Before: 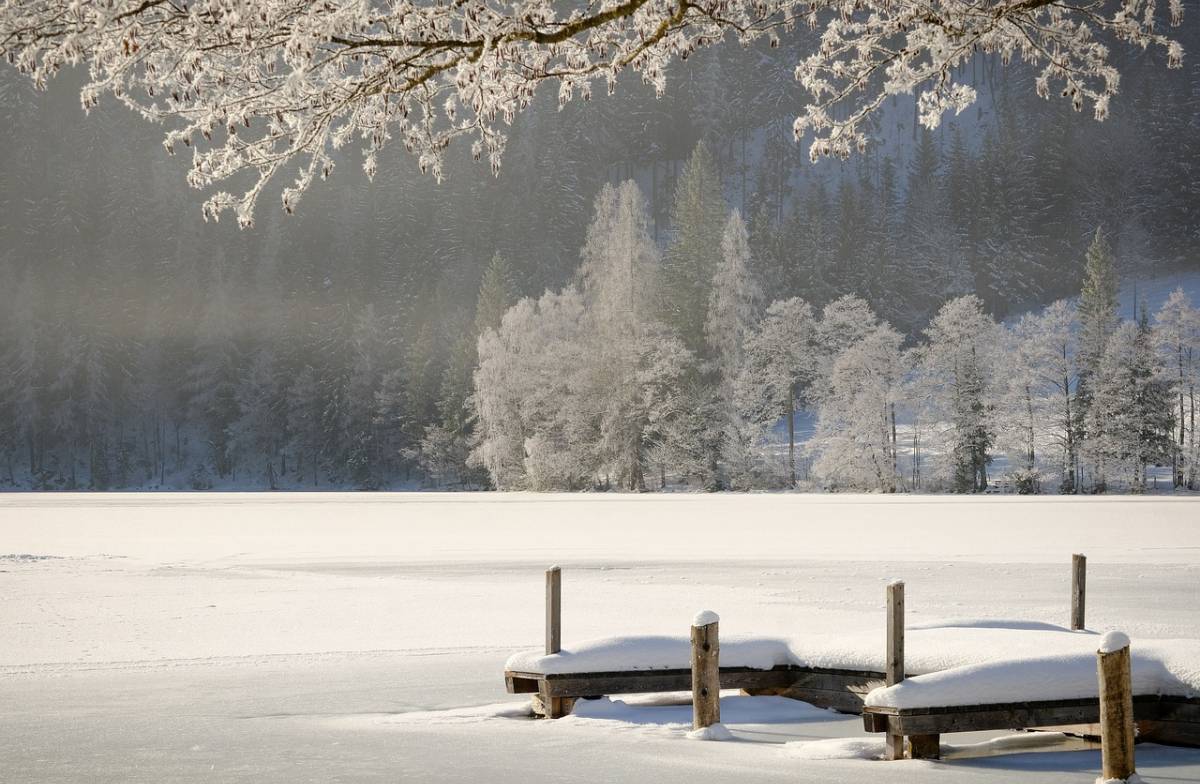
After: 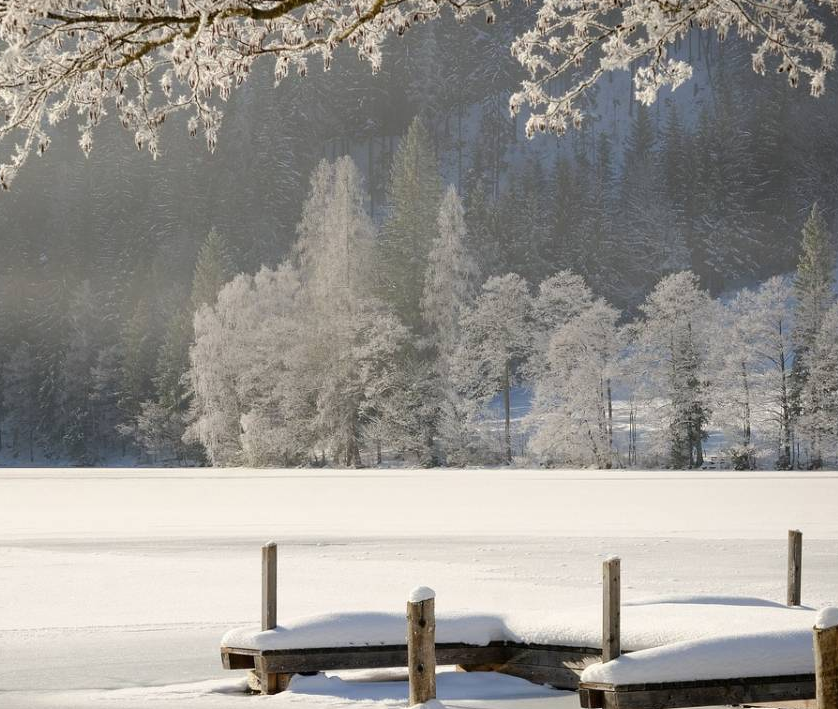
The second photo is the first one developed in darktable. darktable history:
crop and rotate: left 23.737%, top 3.129%, right 6.375%, bottom 6.429%
